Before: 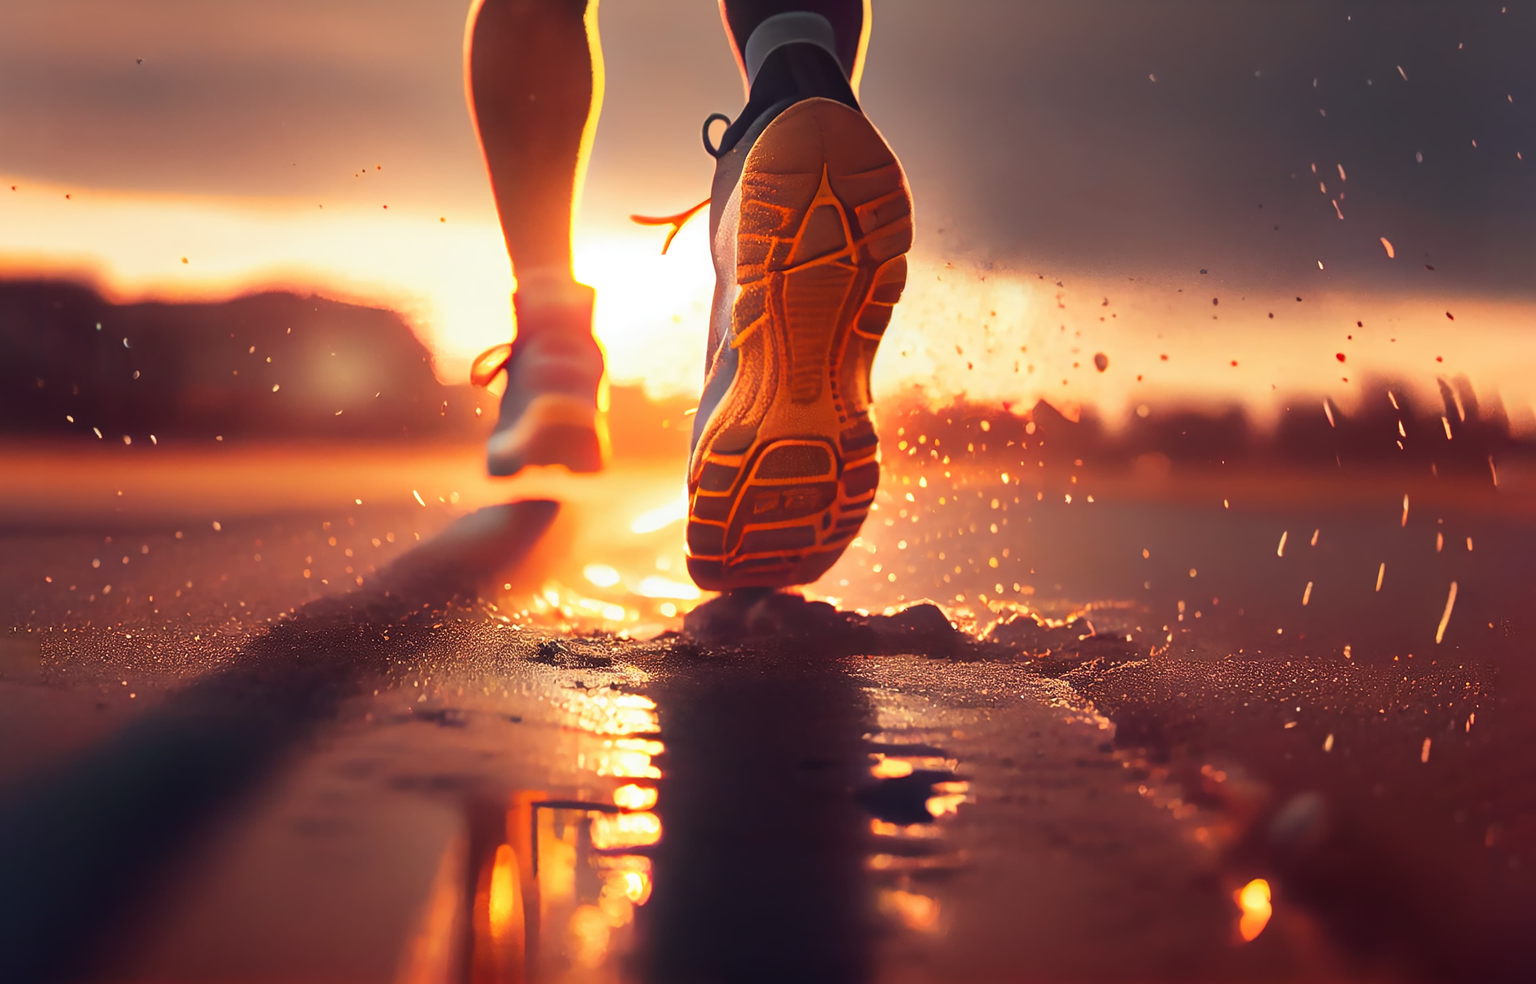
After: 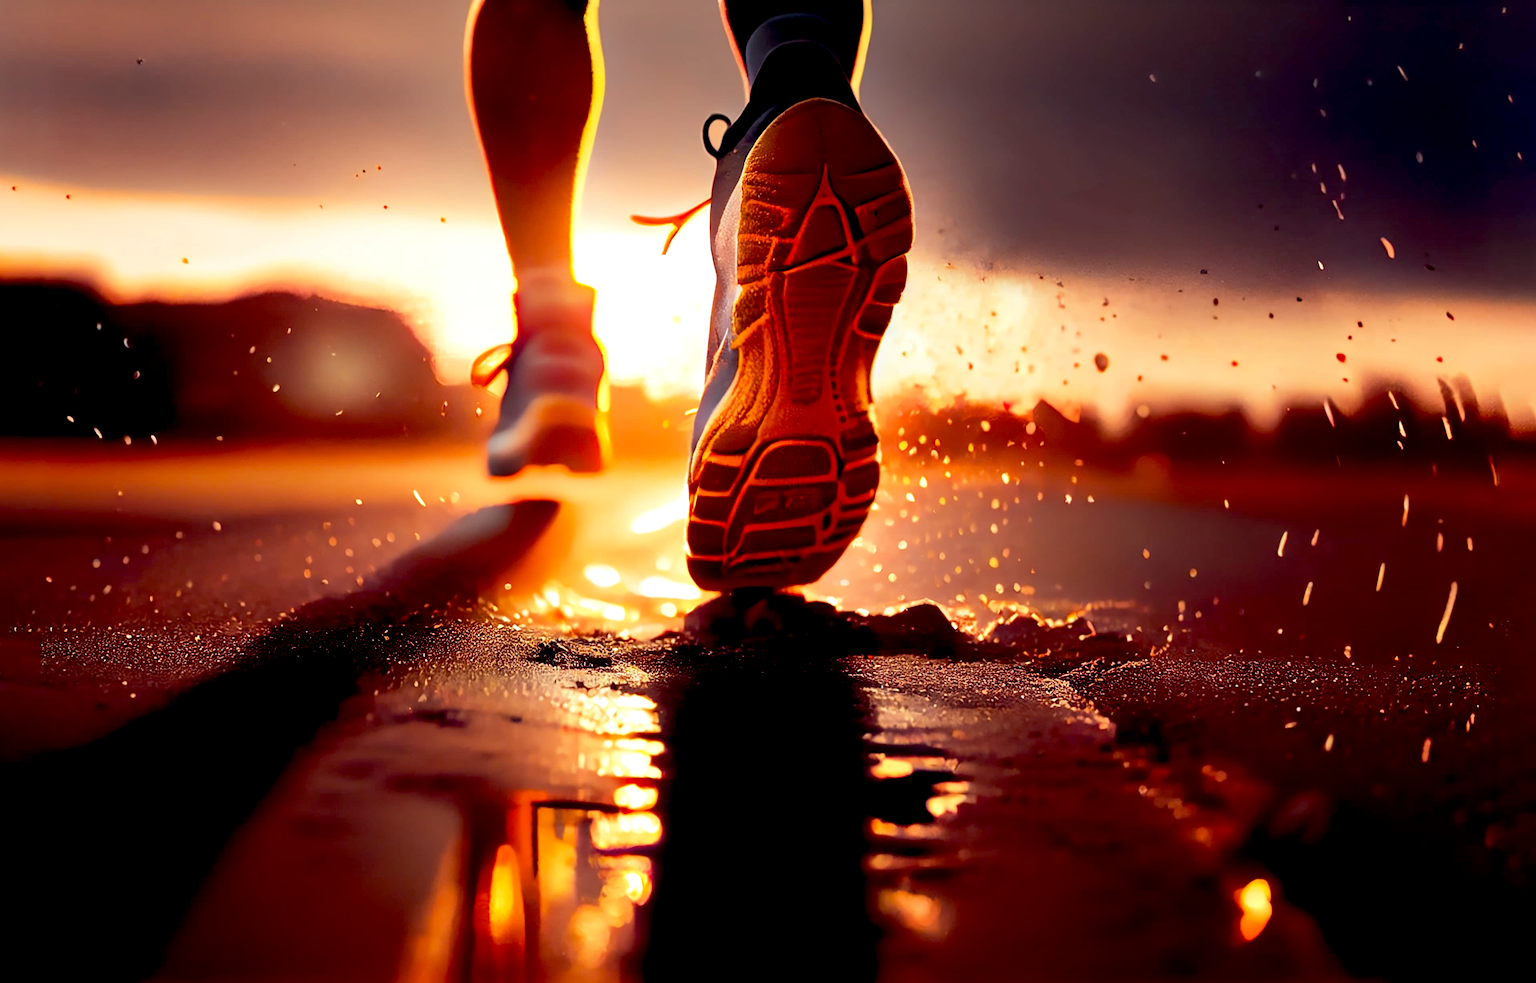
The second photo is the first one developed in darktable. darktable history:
white balance: red 0.984, blue 1.059
exposure: black level correction 0.046, exposure -0.228 EV, compensate highlight preservation false
tone equalizer: -8 EV -0.417 EV, -7 EV -0.389 EV, -6 EV -0.333 EV, -5 EV -0.222 EV, -3 EV 0.222 EV, -2 EV 0.333 EV, -1 EV 0.389 EV, +0 EV 0.417 EV, edges refinement/feathering 500, mask exposure compensation -1.57 EV, preserve details no
